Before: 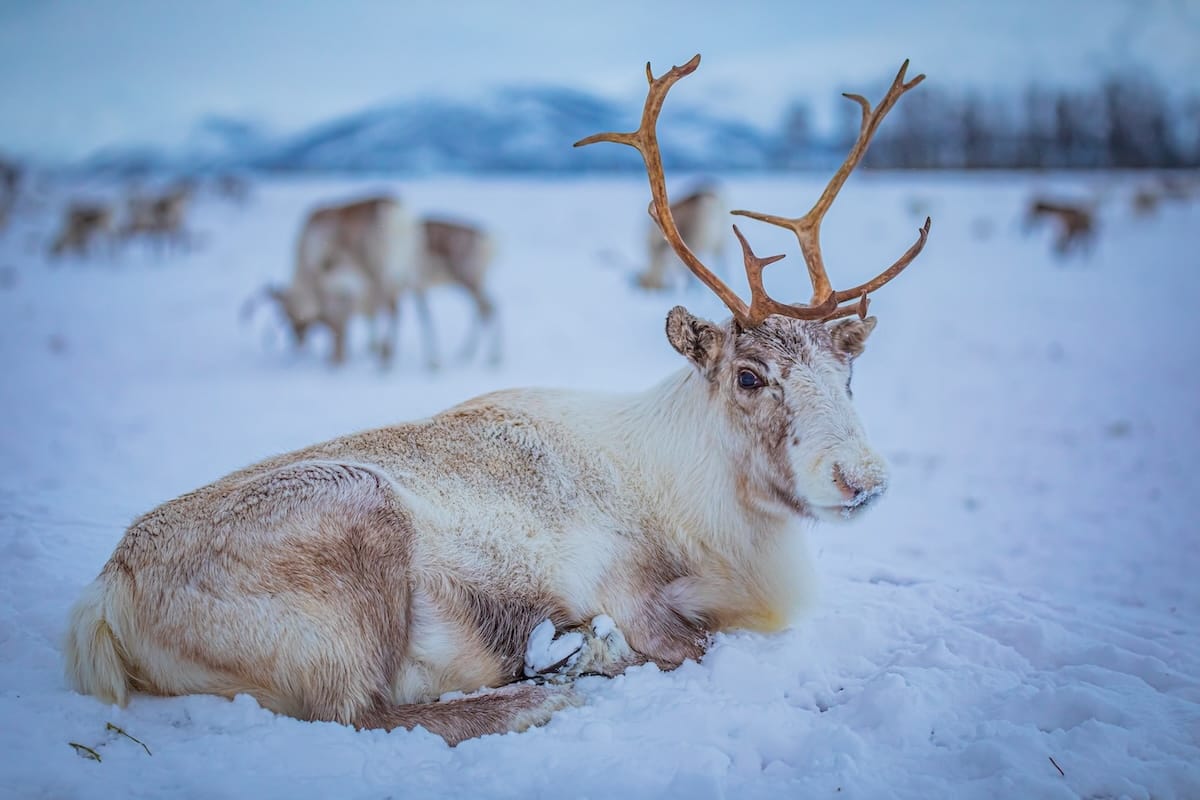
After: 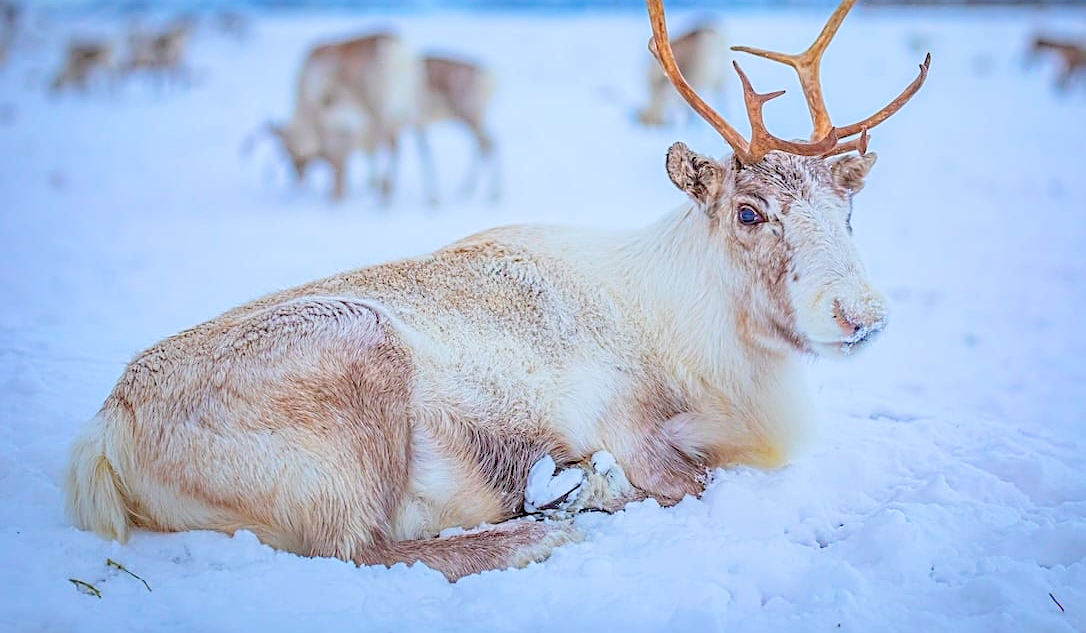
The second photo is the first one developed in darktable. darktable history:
levels: levels [0, 0.397, 0.955]
sharpen: on, module defaults
crop: top 20.566%, right 9.444%, bottom 0.262%
